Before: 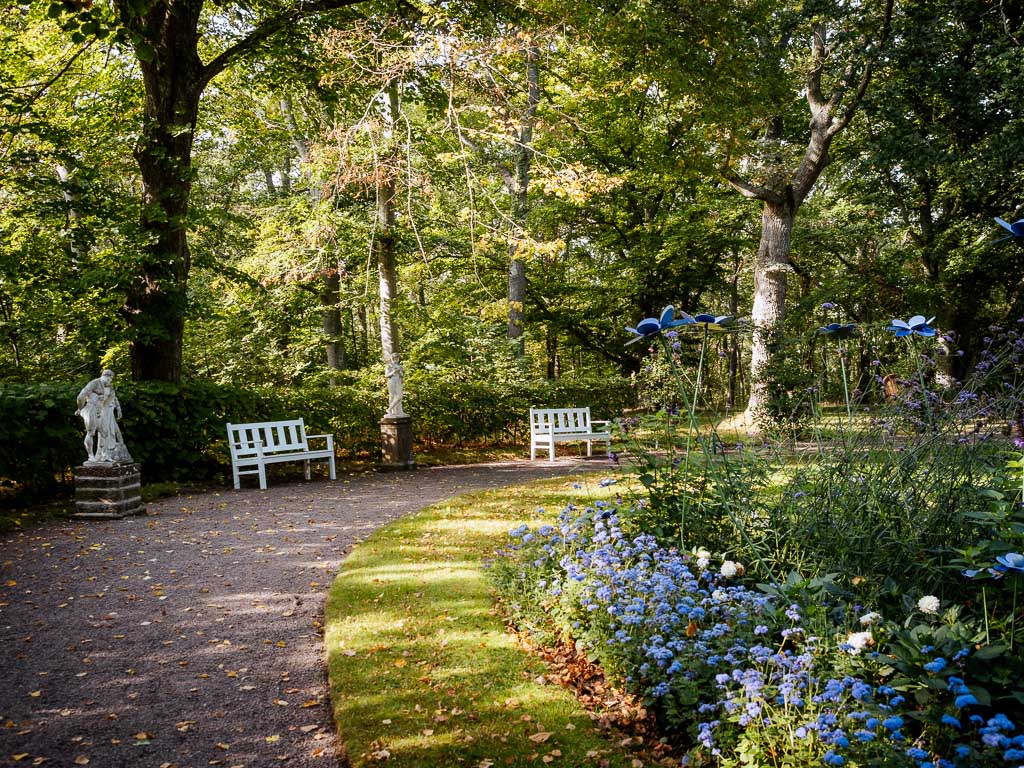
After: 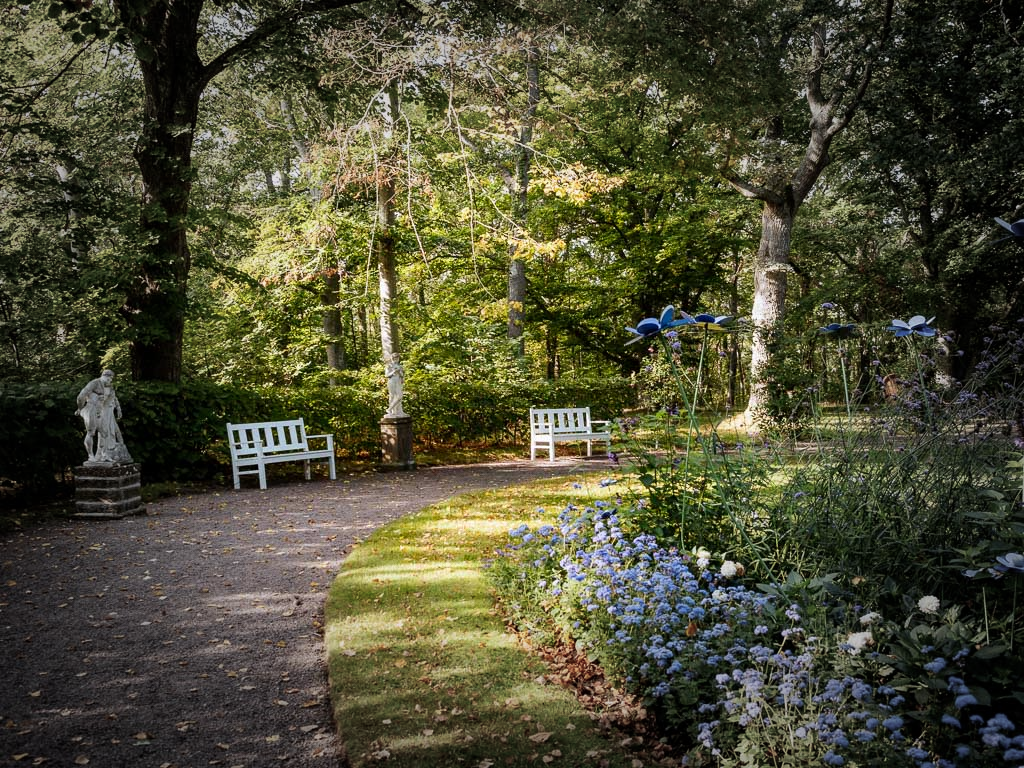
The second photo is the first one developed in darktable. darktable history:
white balance: emerald 1
vignetting: fall-off start 48.41%, automatic ratio true, width/height ratio 1.29, unbound false
